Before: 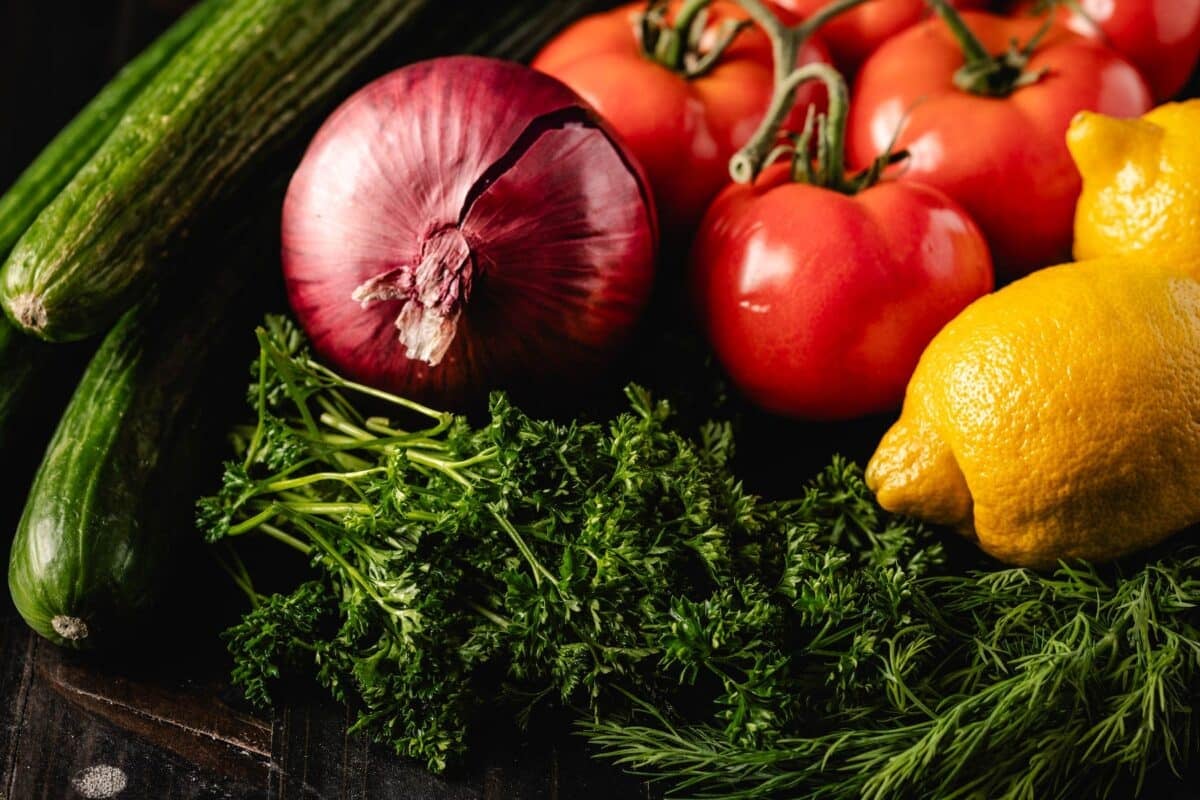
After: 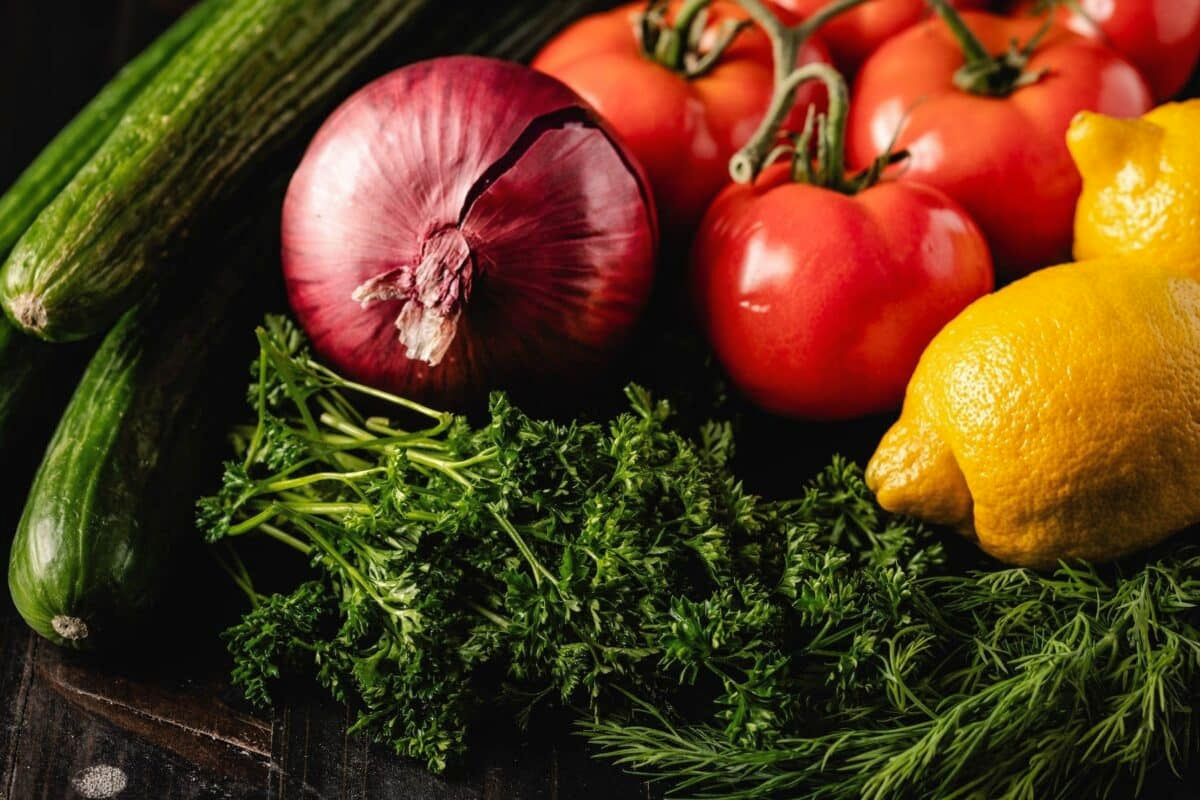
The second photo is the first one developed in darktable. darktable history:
shadows and highlights: shadows 25.03, highlights -23.11
